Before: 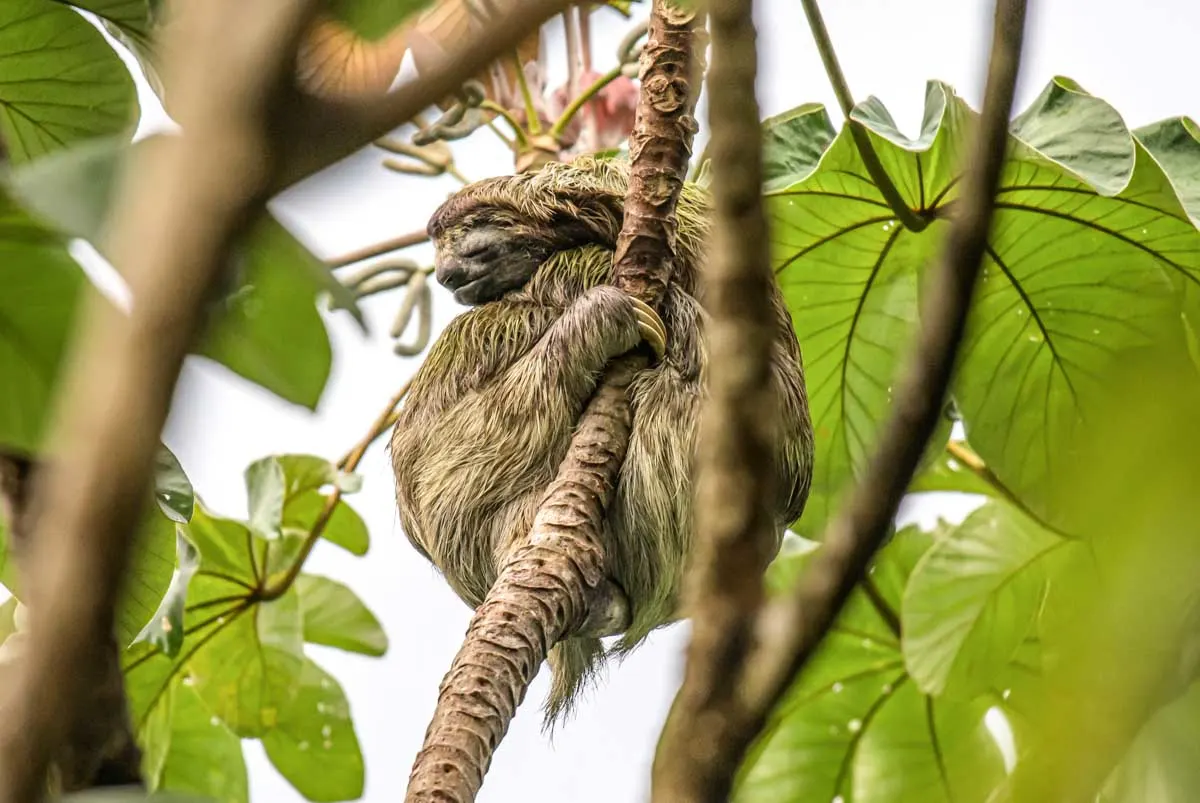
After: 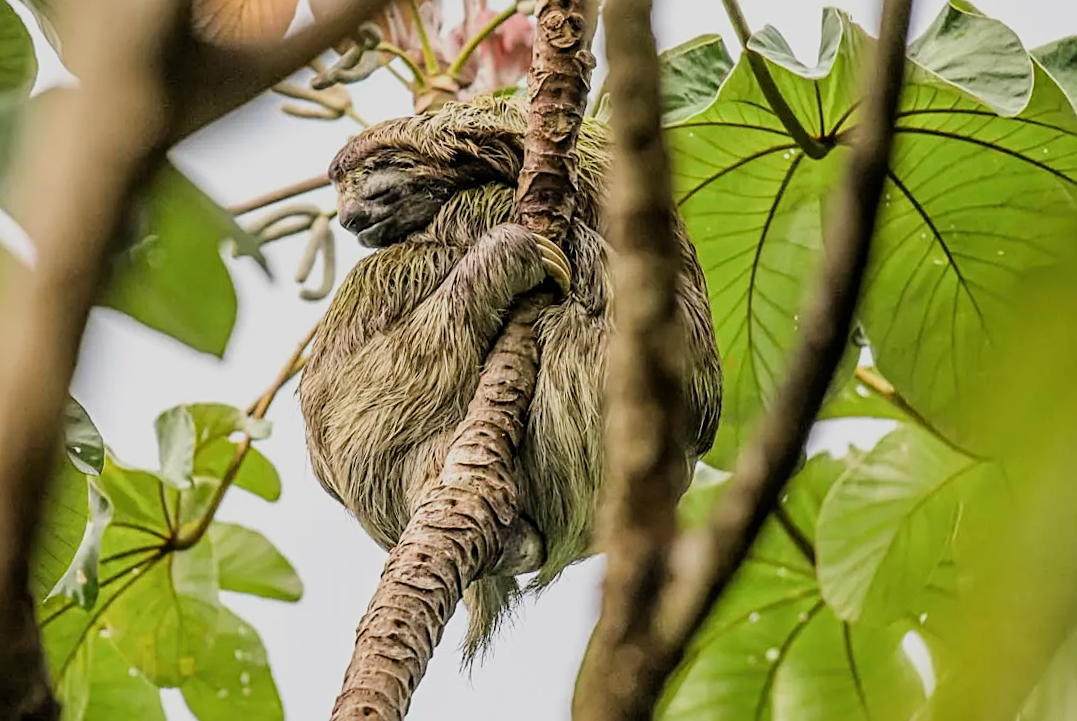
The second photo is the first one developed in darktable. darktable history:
sharpen: on, module defaults
filmic rgb: white relative exposure 3.9 EV, hardness 4.26
crop and rotate: angle 1.96°, left 5.673%, top 5.673%
